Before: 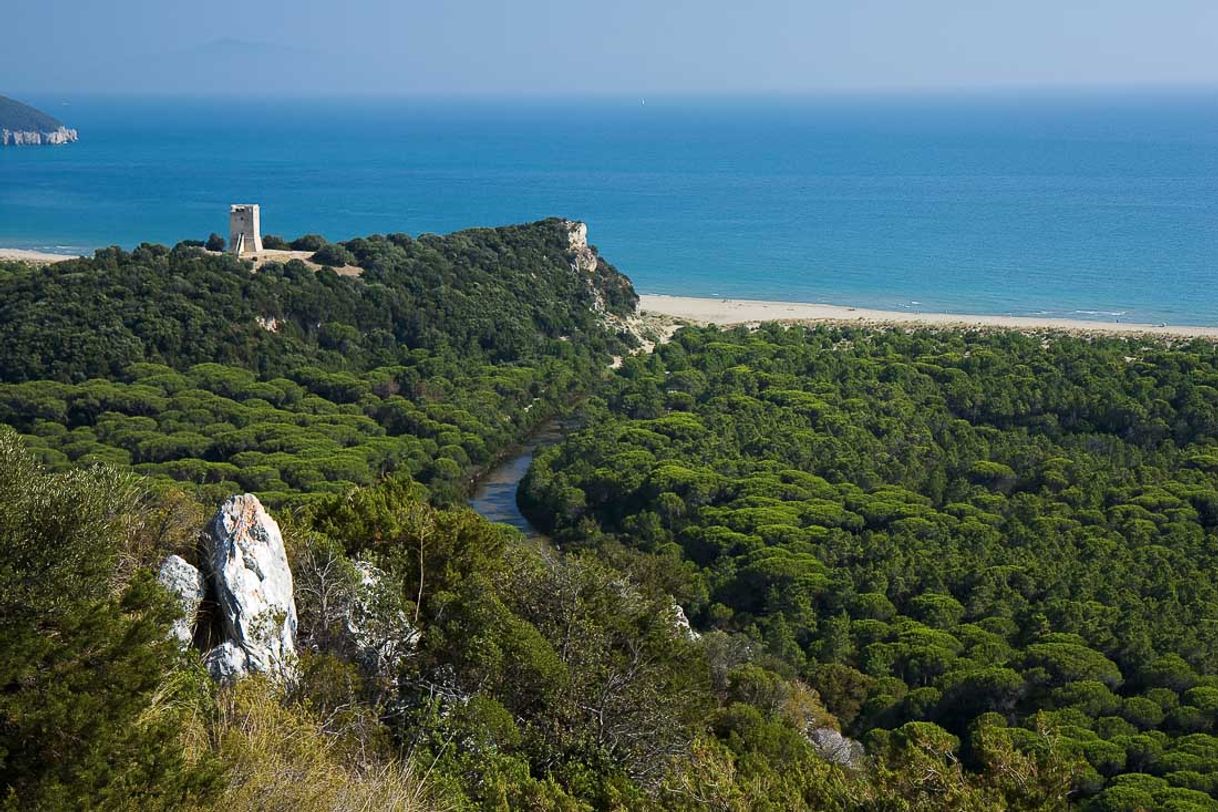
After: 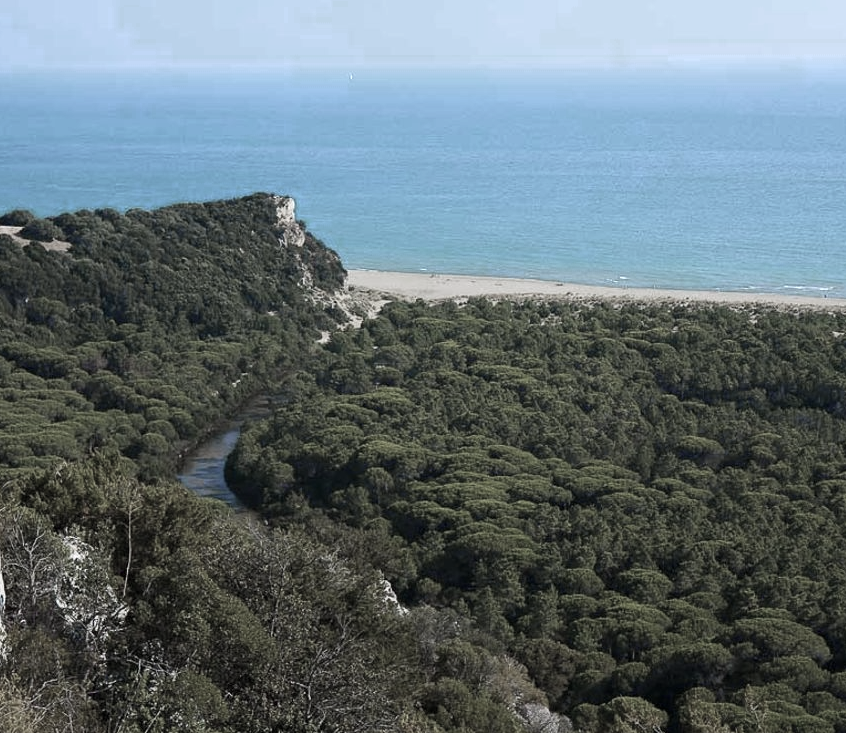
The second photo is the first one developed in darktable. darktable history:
crop and rotate: left 23.982%, top 3.132%, right 6.517%, bottom 6.55%
color zones: curves: ch0 [(0, 0.613) (0.01, 0.613) (0.245, 0.448) (0.498, 0.529) (0.642, 0.665) (0.879, 0.777) (0.99, 0.613)]; ch1 [(0, 0.272) (0.219, 0.127) (0.724, 0.346)]
